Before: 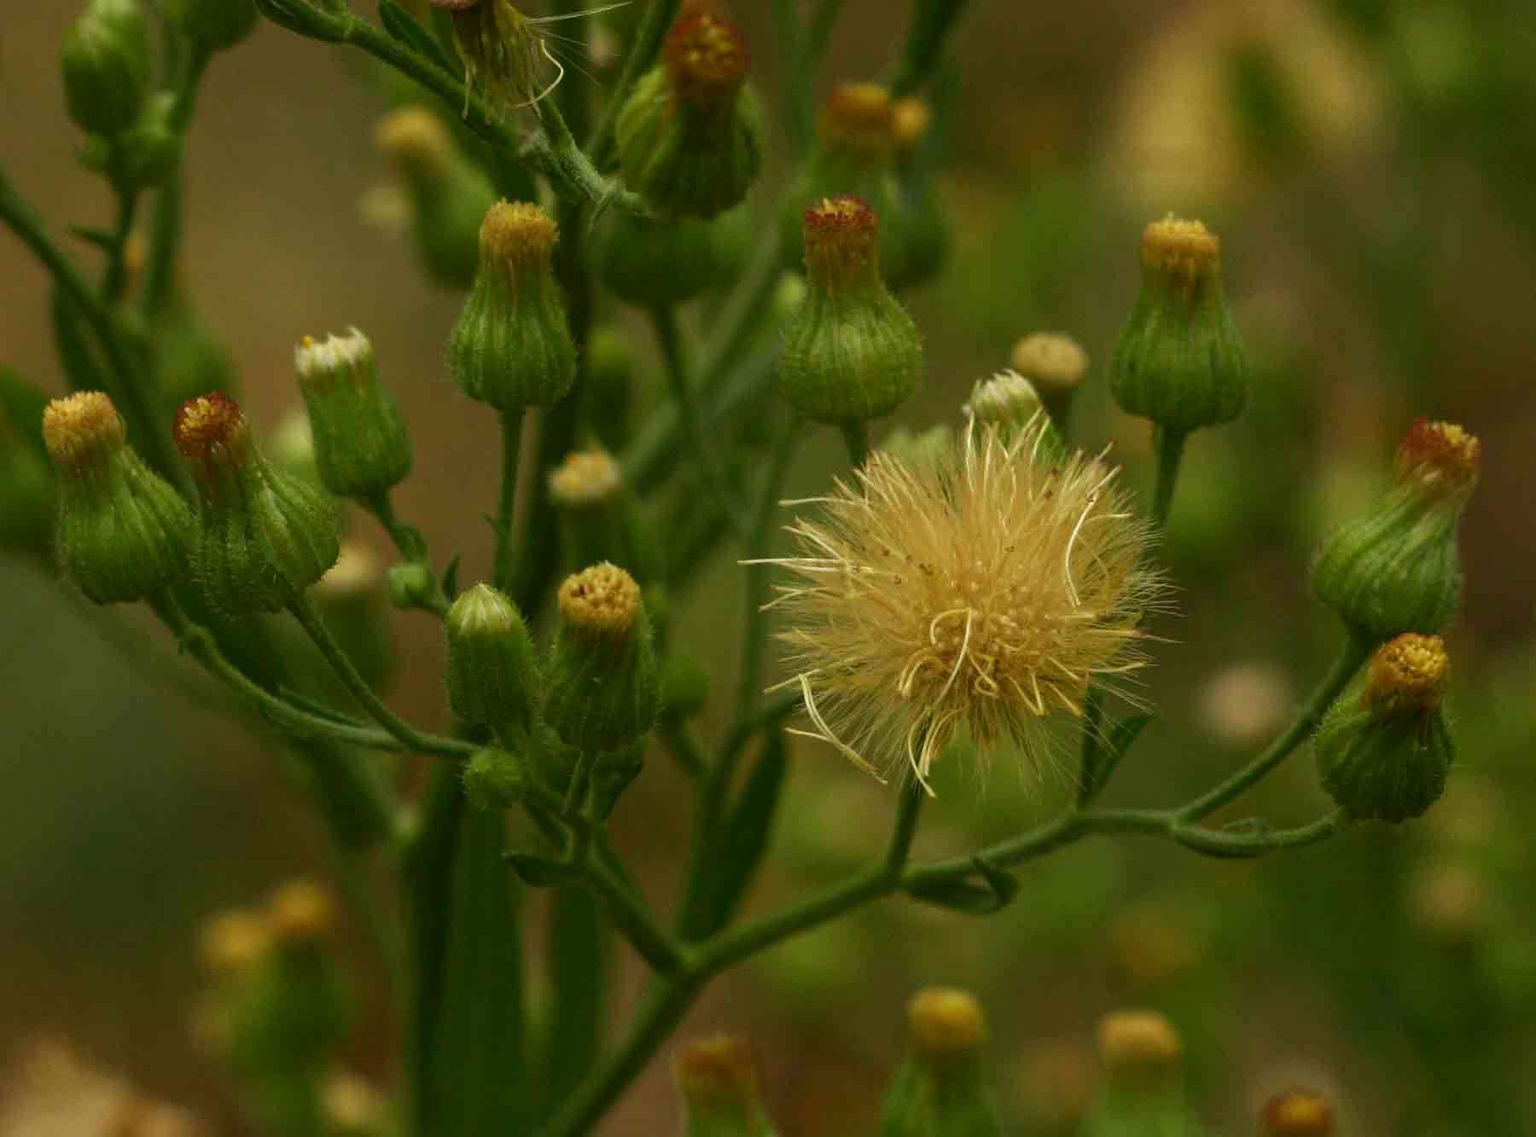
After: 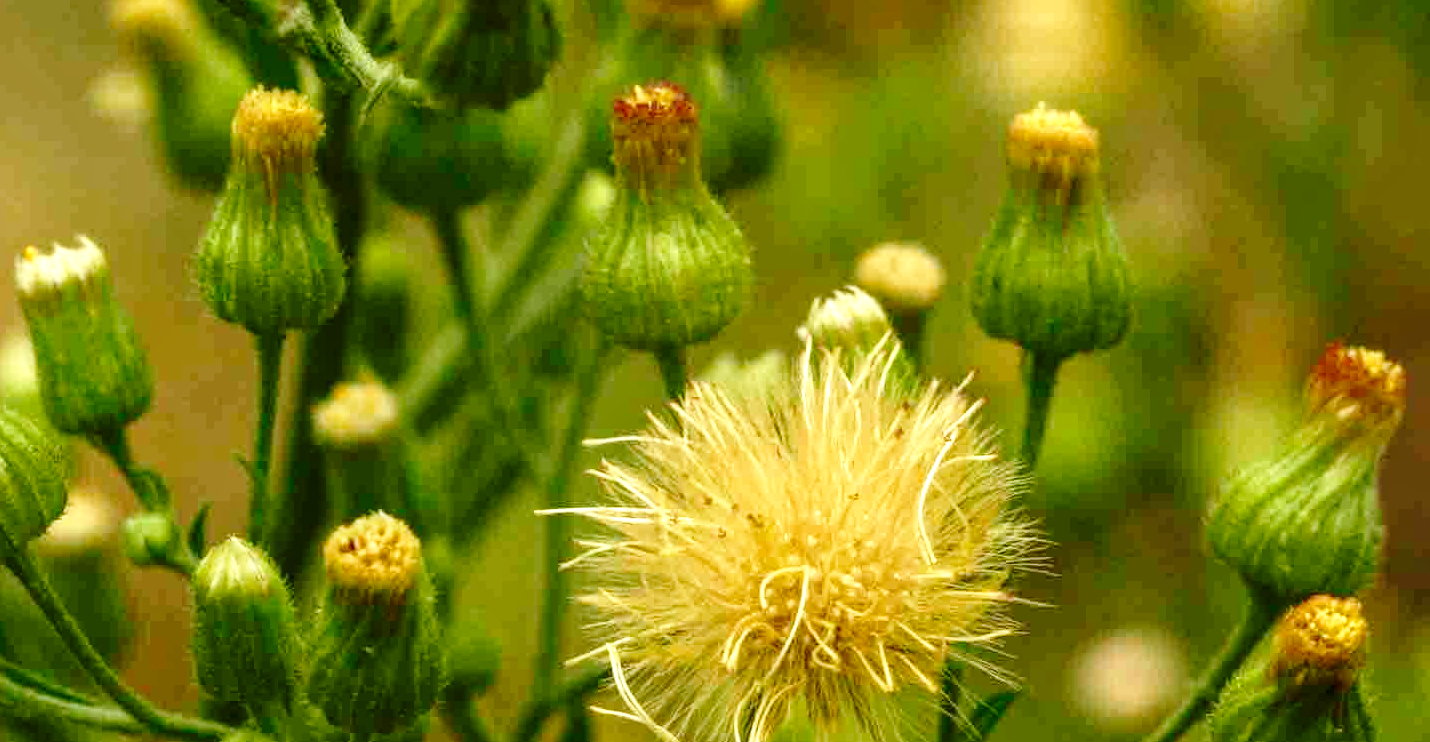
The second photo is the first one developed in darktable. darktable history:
crop: left 18.38%, top 11.092%, right 2.134%, bottom 33.217%
exposure: exposure 0.6 EV, compensate highlight preservation false
base curve: curves: ch0 [(0, 0) (0.028, 0.03) (0.121, 0.232) (0.46, 0.748) (0.859, 0.968) (1, 1)], preserve colors none
local contrast: detail 130%
